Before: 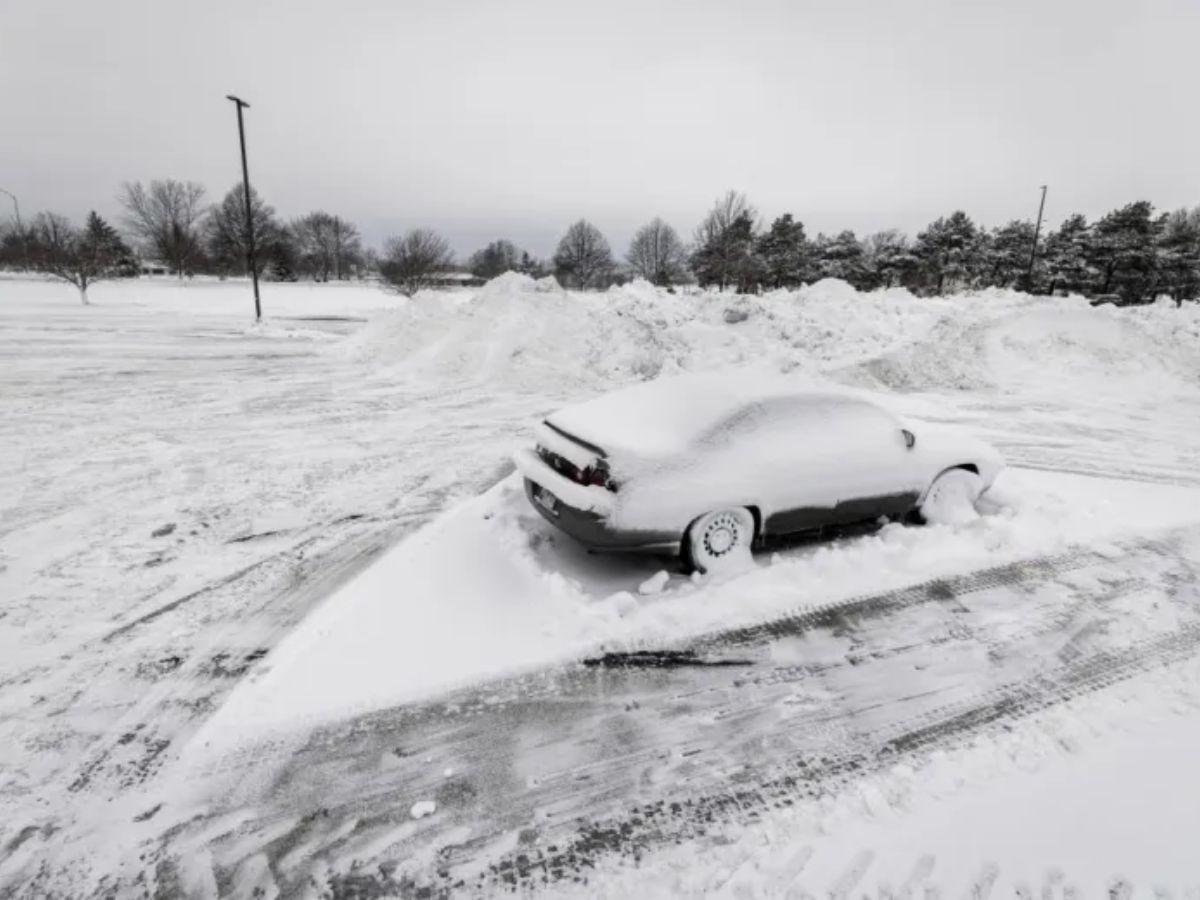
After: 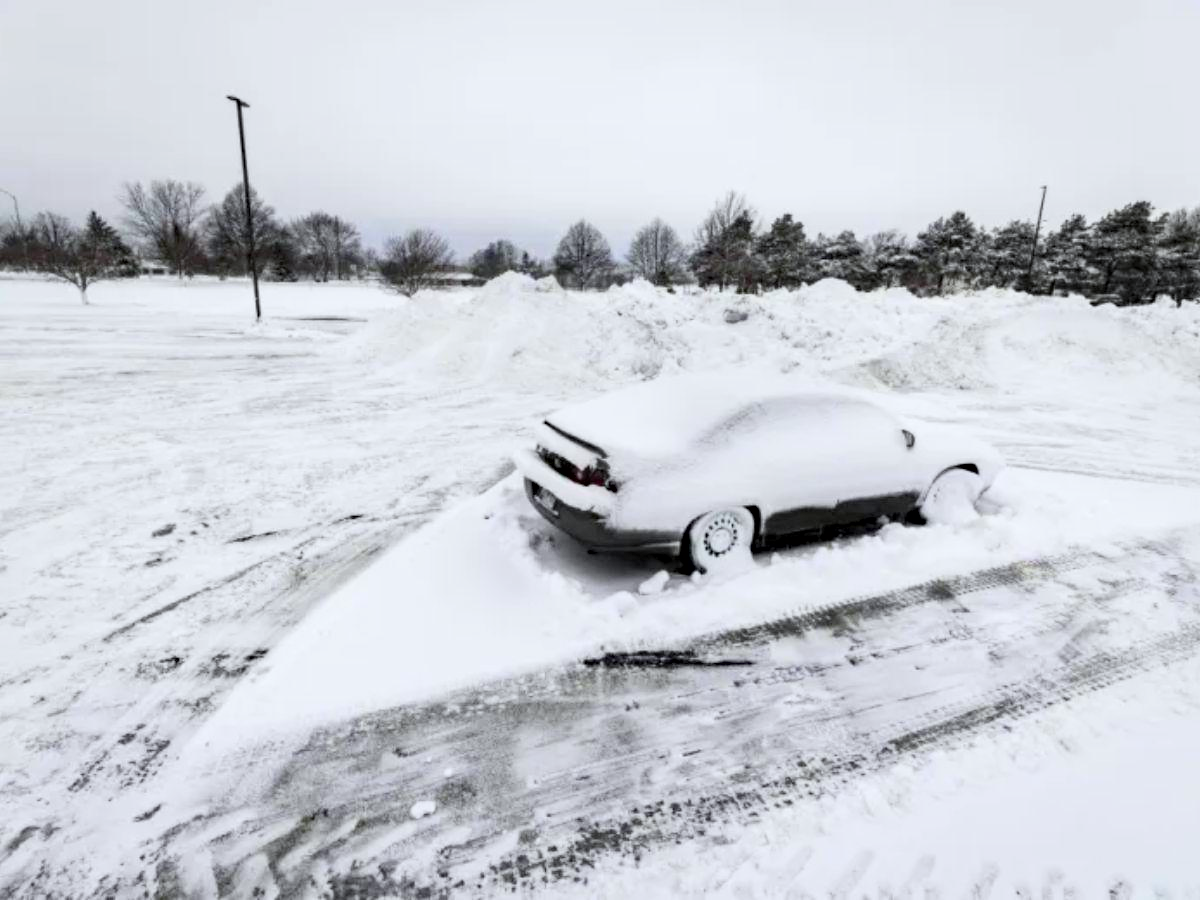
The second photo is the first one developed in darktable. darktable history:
white balance: red 0.982, blue 1.018
contrast brightness saturation: contrast 0.2, brightness 0.16, saturation 0.22
haze removal: strength 0.29, distance 0.25, compatibility mode true, adaptive false
